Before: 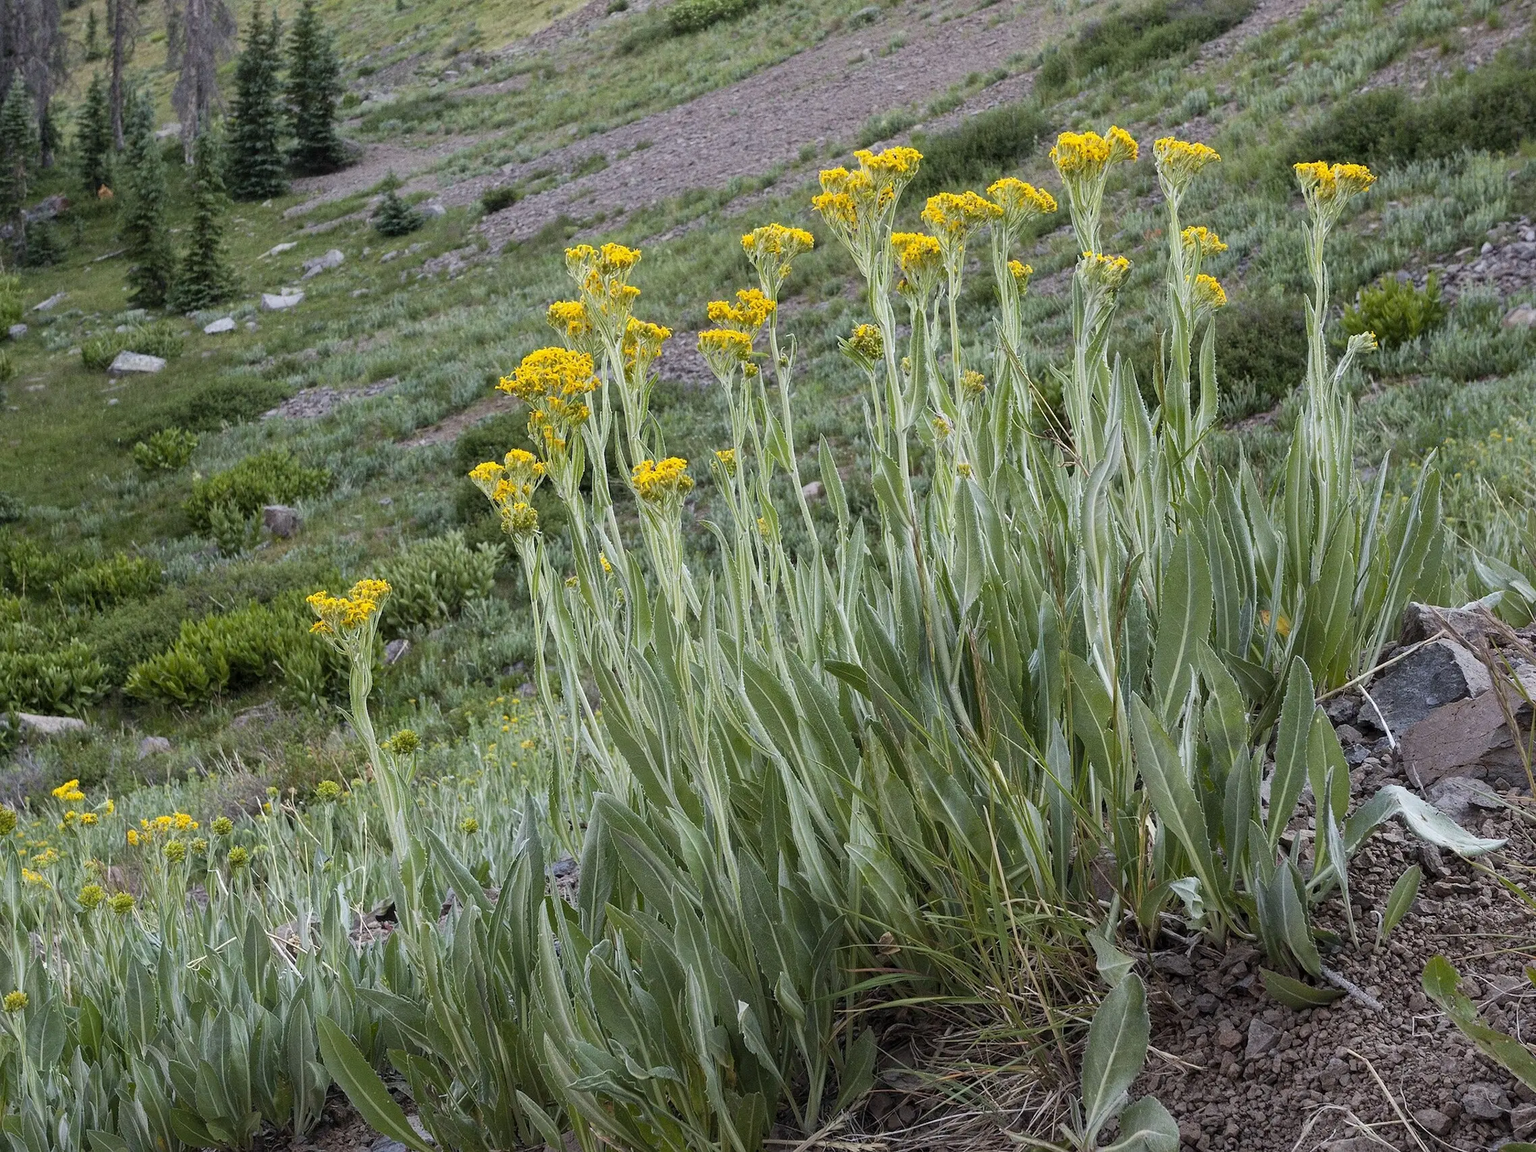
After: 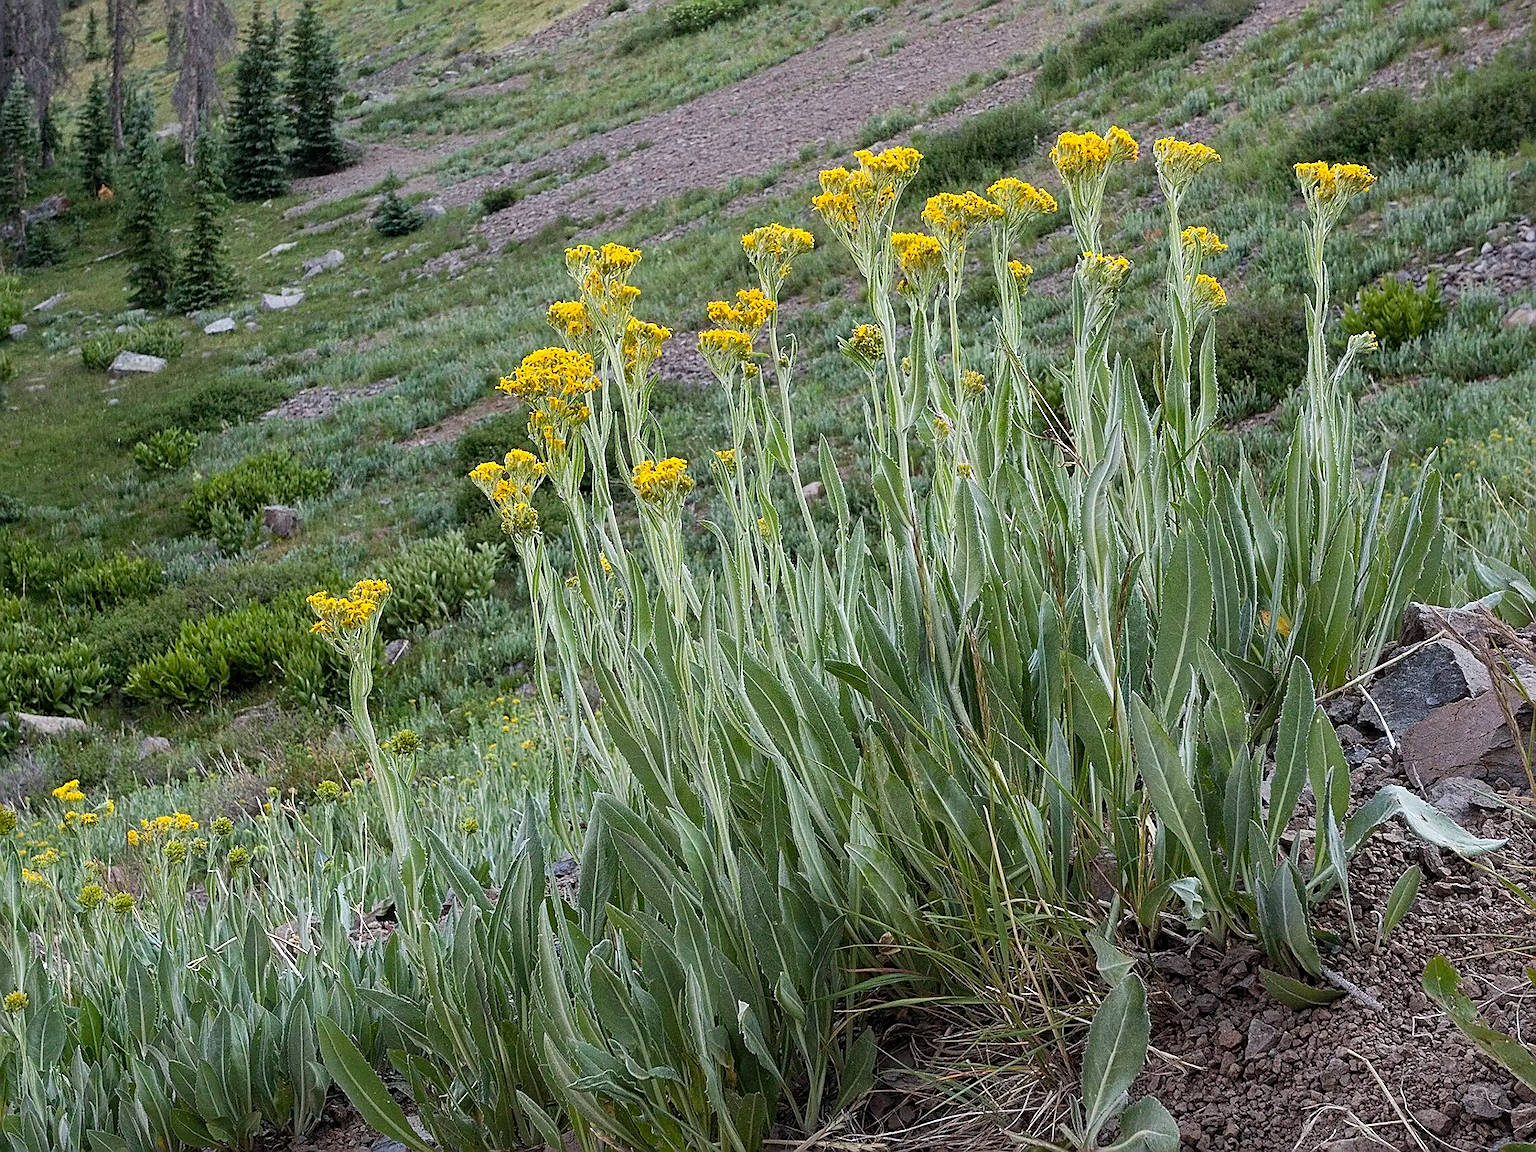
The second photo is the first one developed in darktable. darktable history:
sharpen: amount 0.887
